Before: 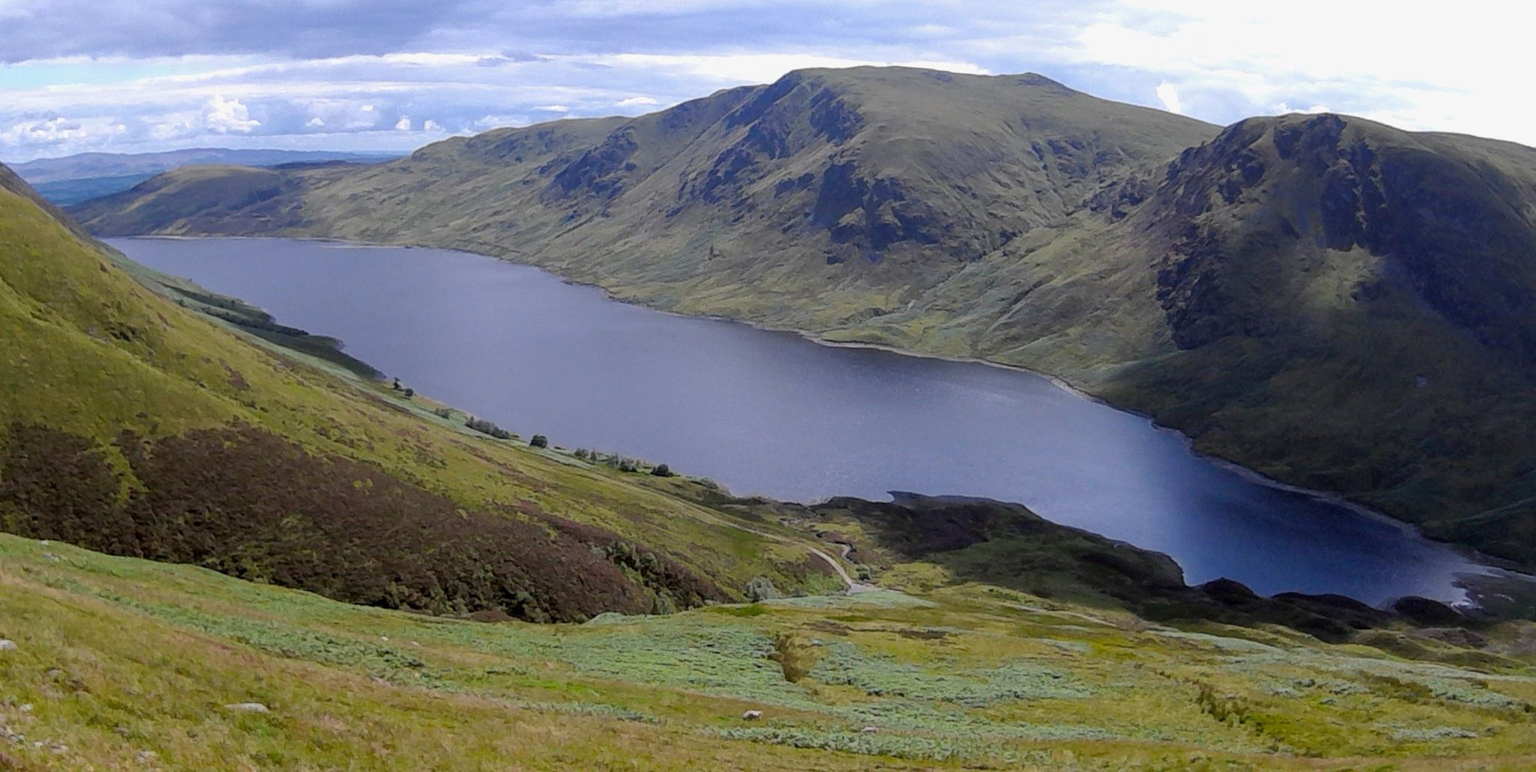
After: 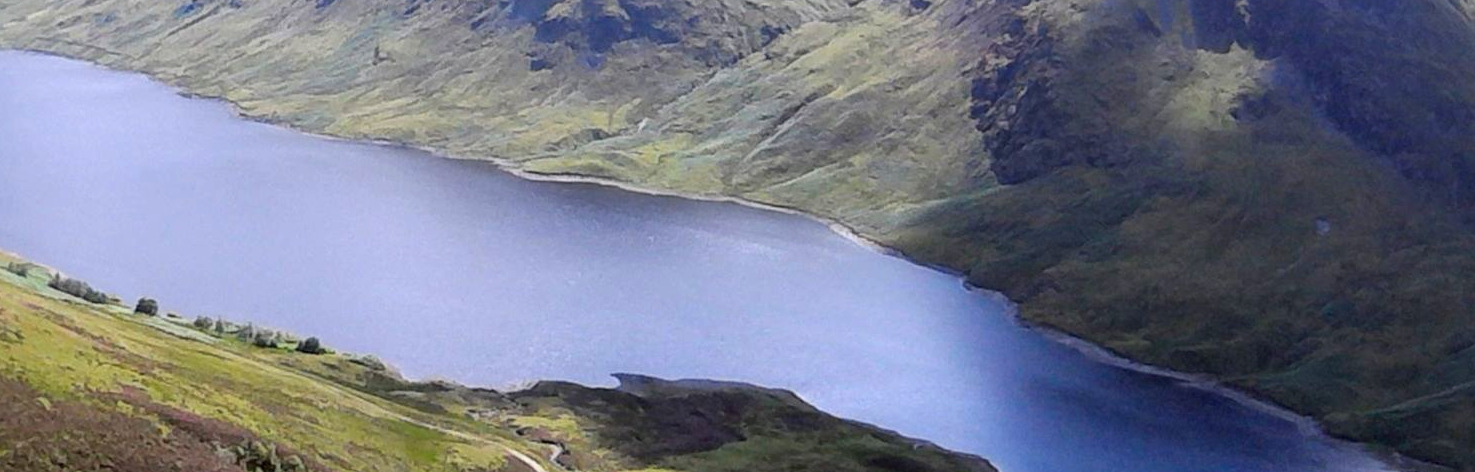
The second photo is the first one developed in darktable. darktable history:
exposure: black level correction 0, exposure 1.017 EV, compensate exposure bias true, compensate highlight preservation false
crop and rotate: left 27.966%, top 27.427%, bottom 26.733%
